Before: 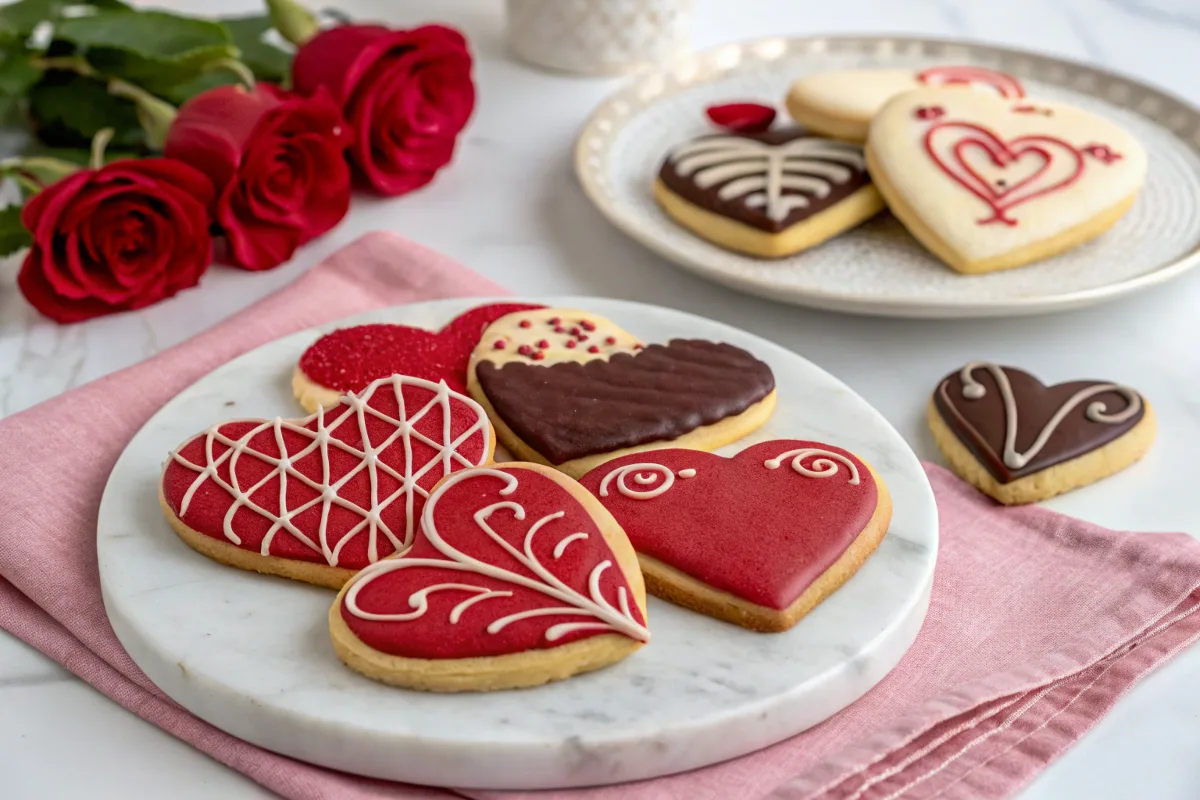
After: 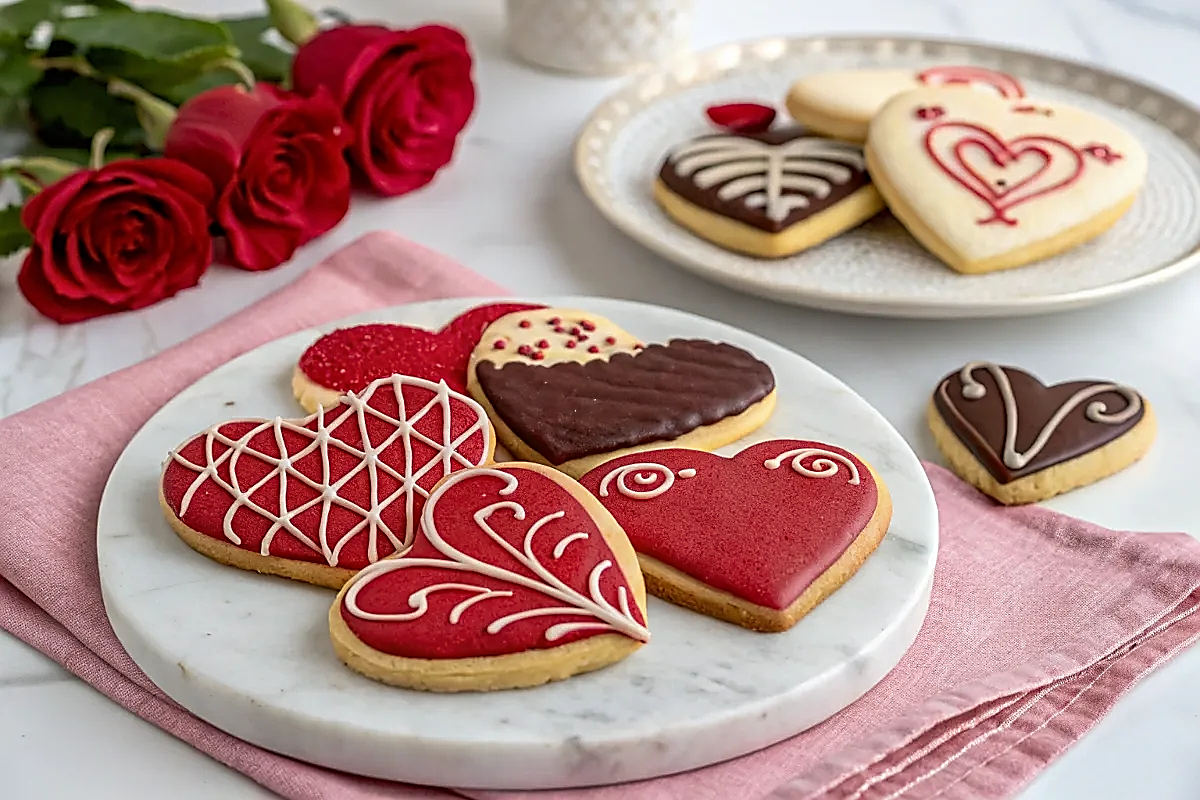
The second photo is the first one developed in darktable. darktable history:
sharpen: radius 1.392, amount 1.263, threshold 0.824
contrast equalizer: octaves 7, y [[0.5, 0.5, 0.5, 0.512, 0.552, 0.62], [0.5 ×6], [0.5 ×4, 0.504, 0.553], [0 ×6], [0 ×6]]
